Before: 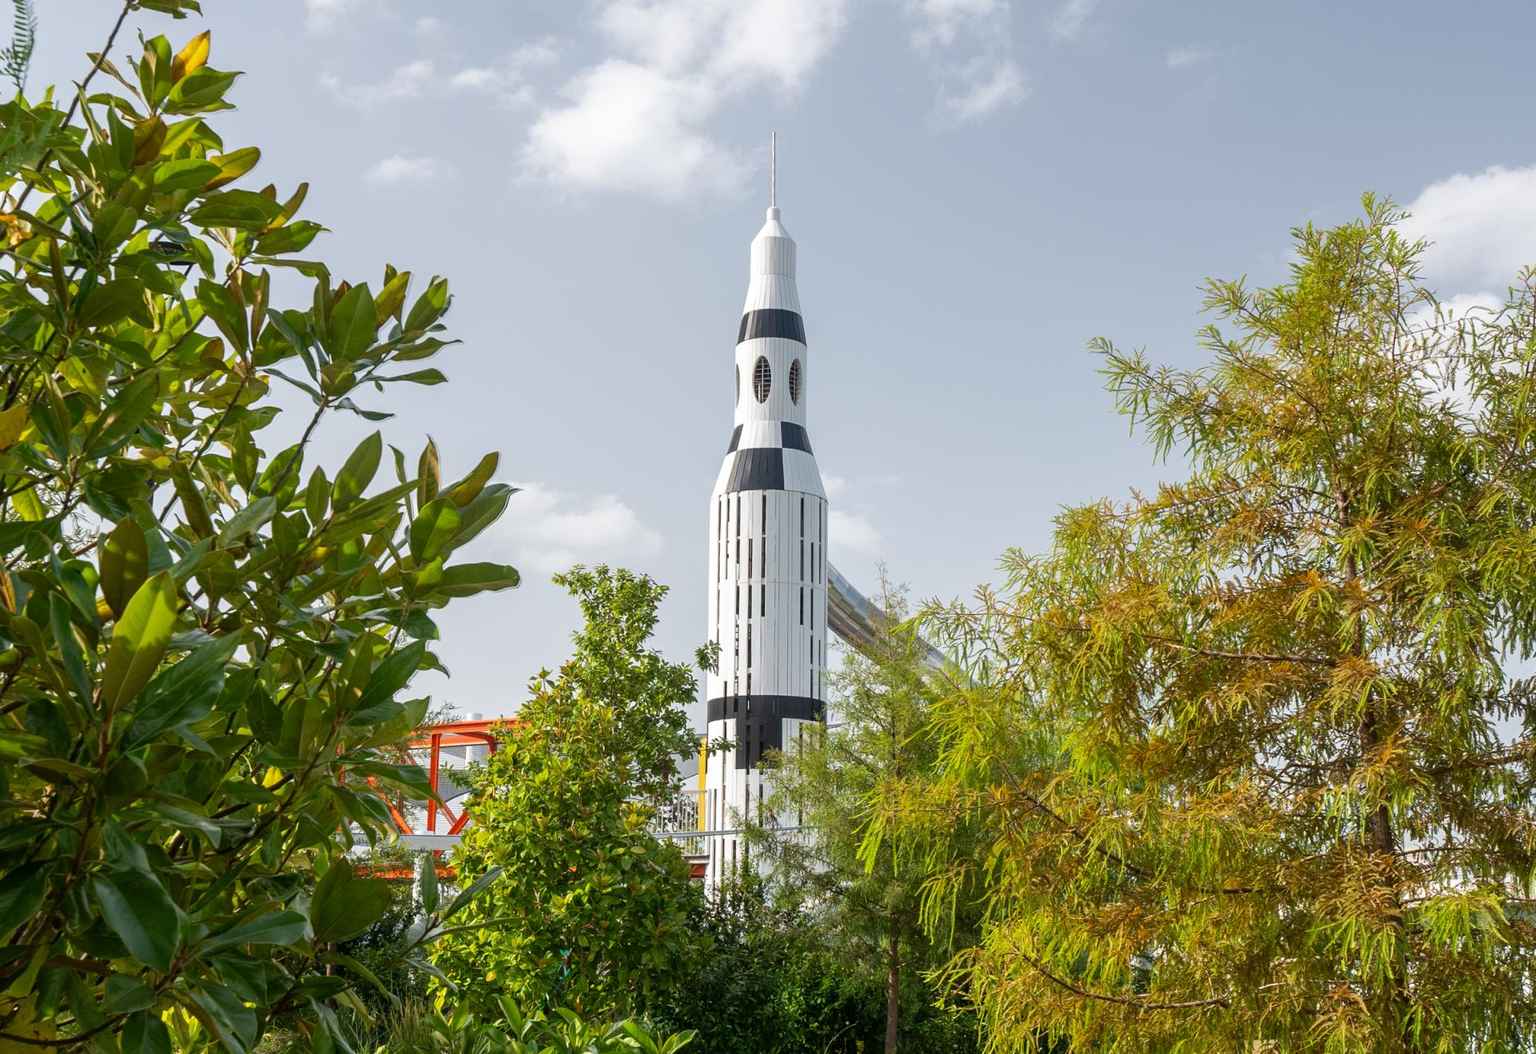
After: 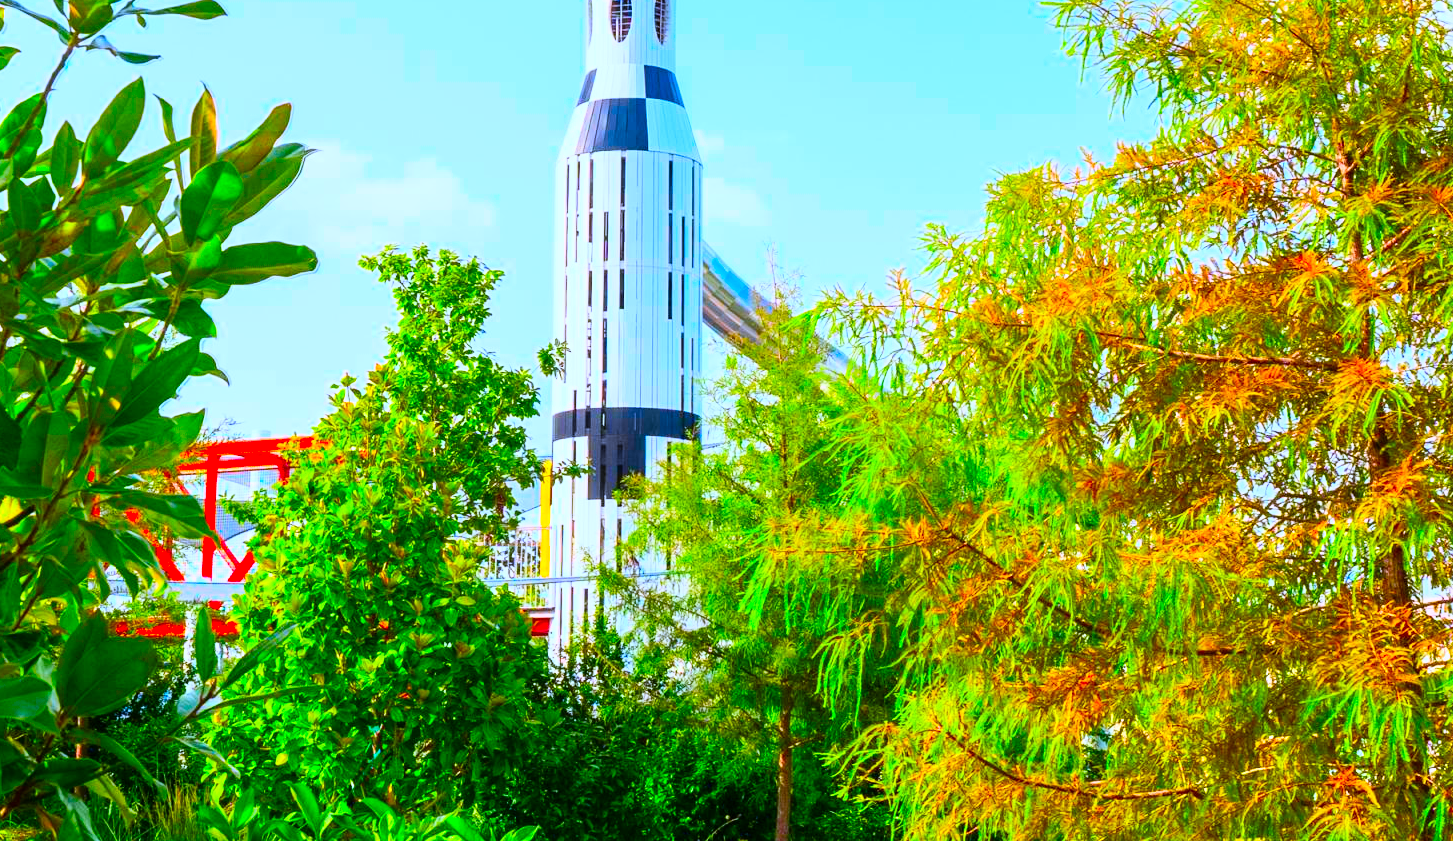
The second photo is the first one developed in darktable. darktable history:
white balance: red 0.967, blue 1.119, emerald 0.756
tone curve: curves: ch0 [(0, 0) (0.093, 0.104) (0.226, 0.291) (0.327, 0.431) (0.471, 0.648) (0.759, 0.926) (1, 1)], color space Lab, linked channels, preserve colors none
color correction: saturation 3
crop and rotate: left 17.299%, top 35.115%, right 7.015%, bottom 1.024%
